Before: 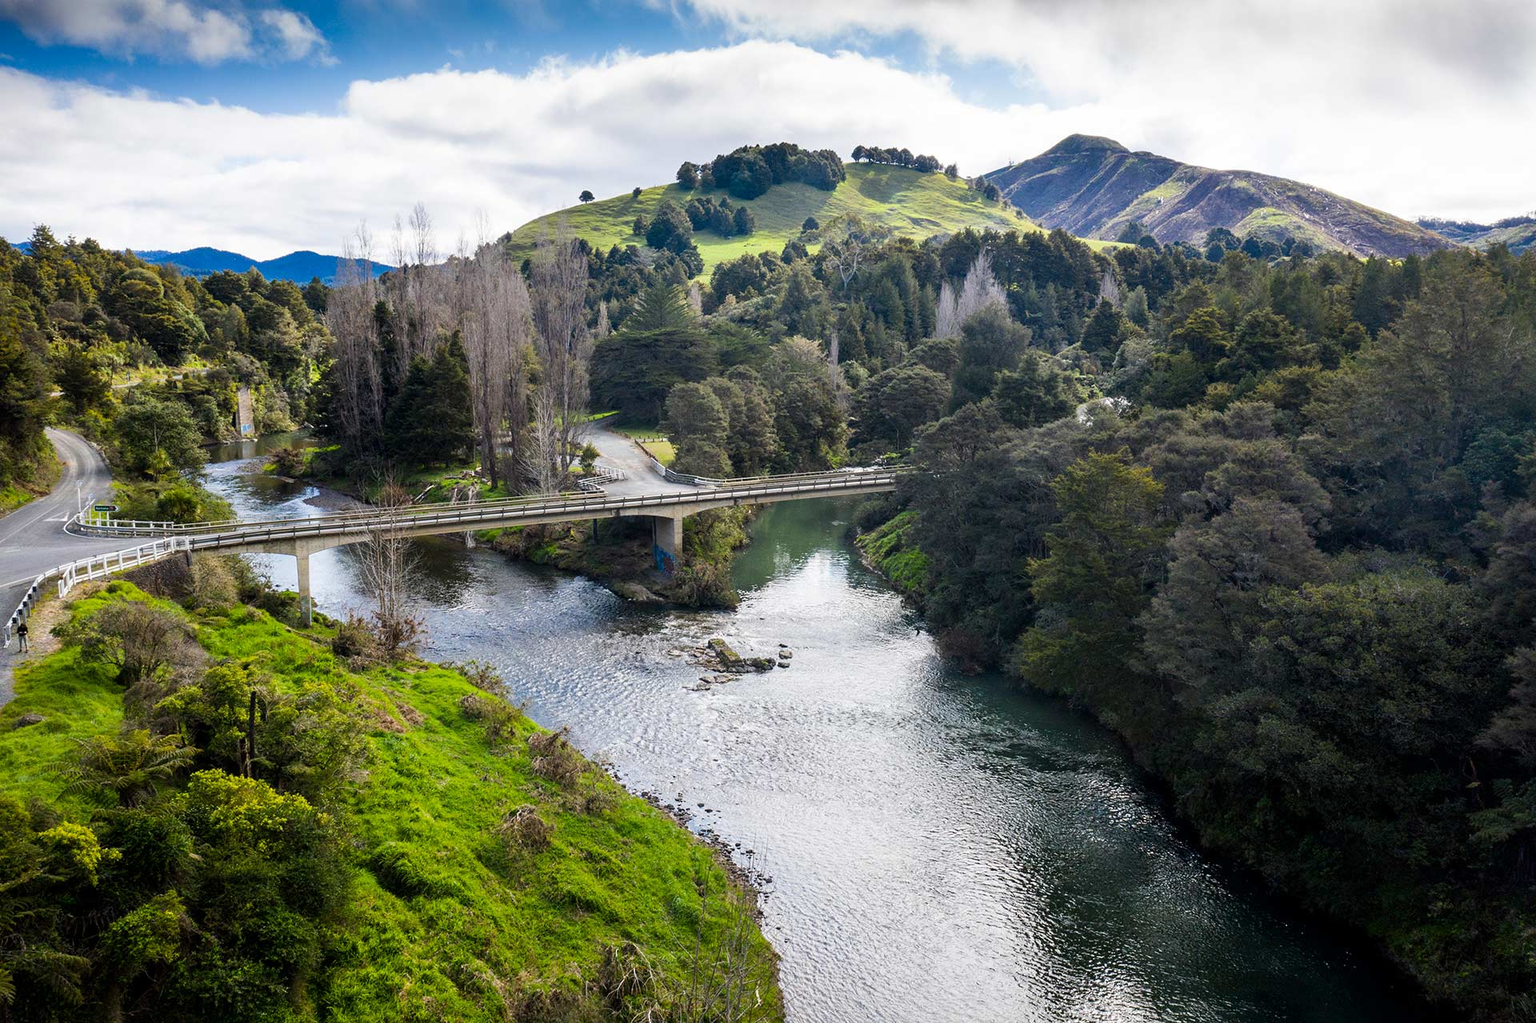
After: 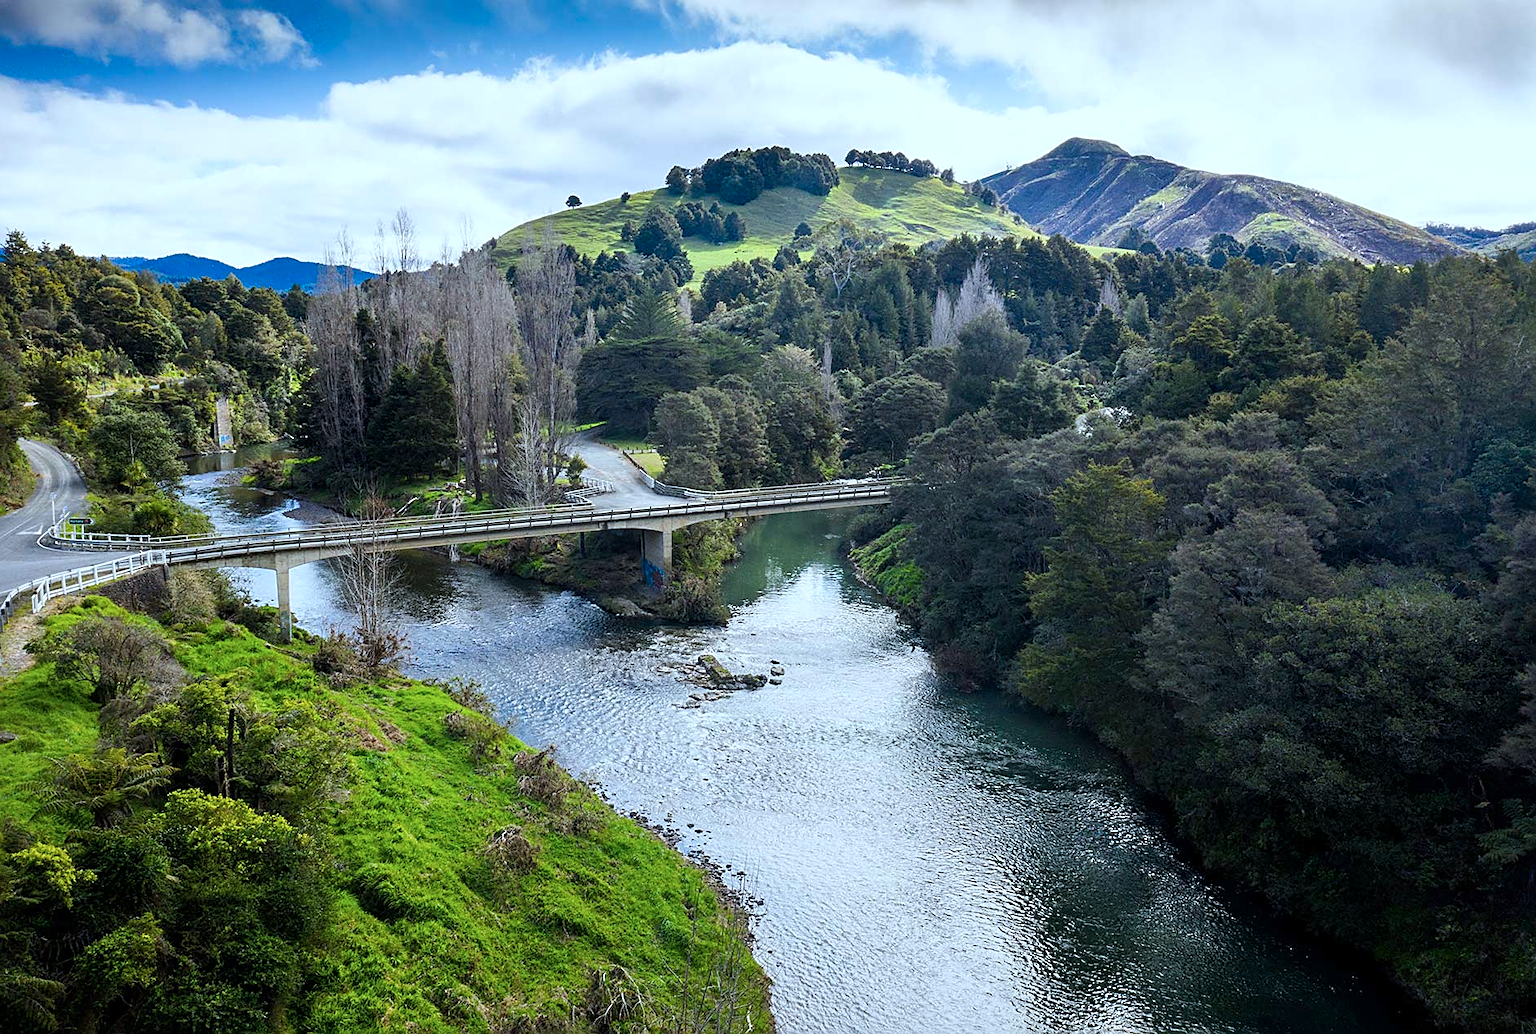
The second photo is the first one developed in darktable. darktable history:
crop and rotate: left 1.774%, right 0.633%, bottom 1.28%
sharpen: on, module defaults
color calibration: illuminant F (fluorescent), F source F9 (Cool White Deluxe 4150 K) – high CRI, x 0.374, y 0.373, temperature 4158.34 K
